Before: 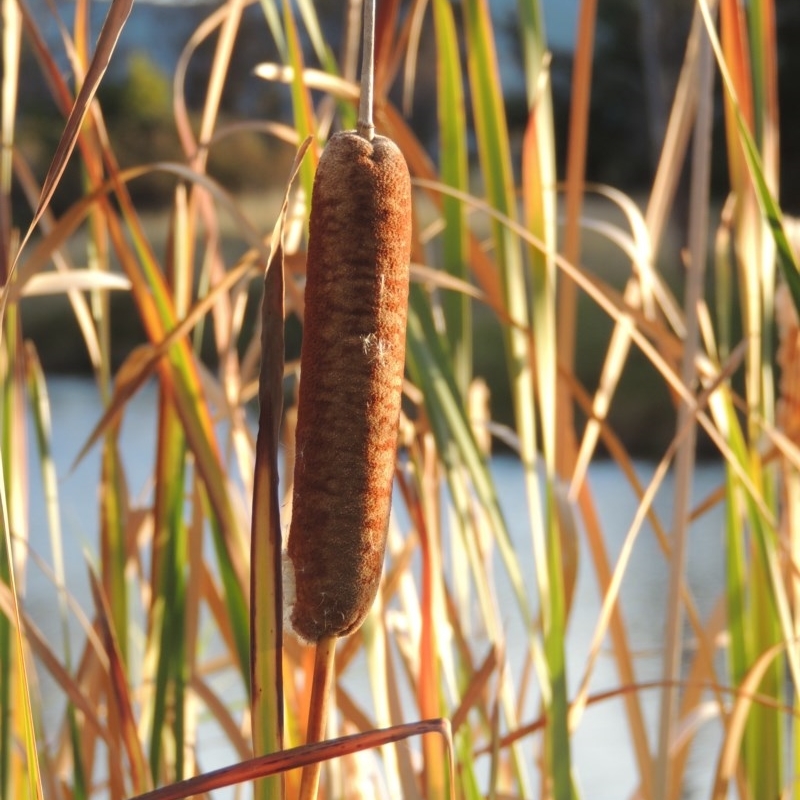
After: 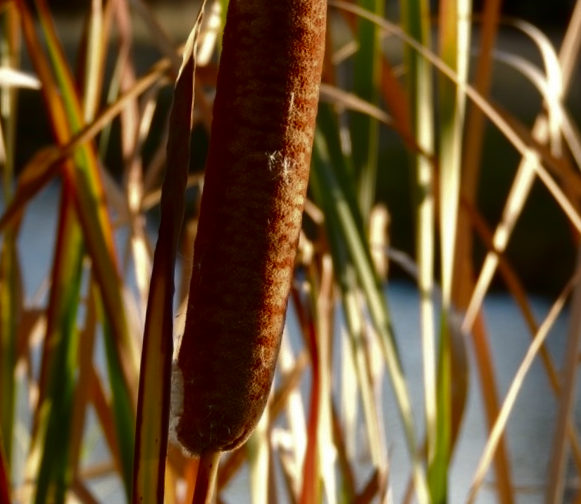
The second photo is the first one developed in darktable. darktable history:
crop and rotate: angle -4.07°, left 9.811%, top 20.82%, right 12.46%, bottom 11.81%
shadows and highlights: shadows 20.78, highlights -37.16, soften with gaussian
contrast brightness saturation: brightness -0.536
